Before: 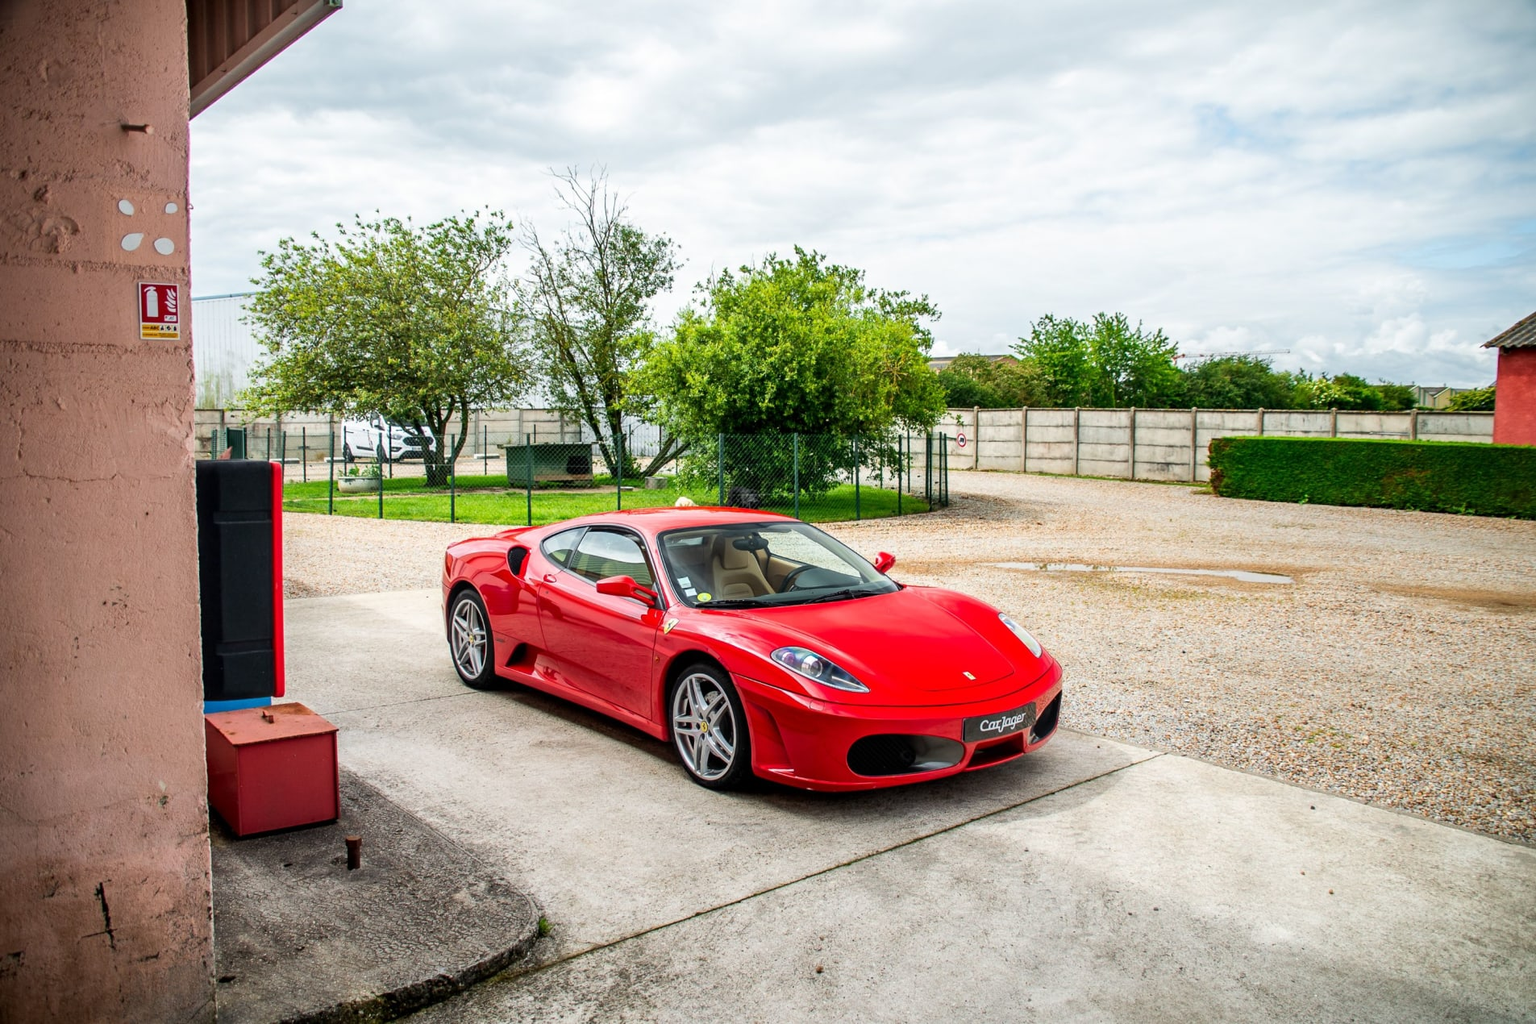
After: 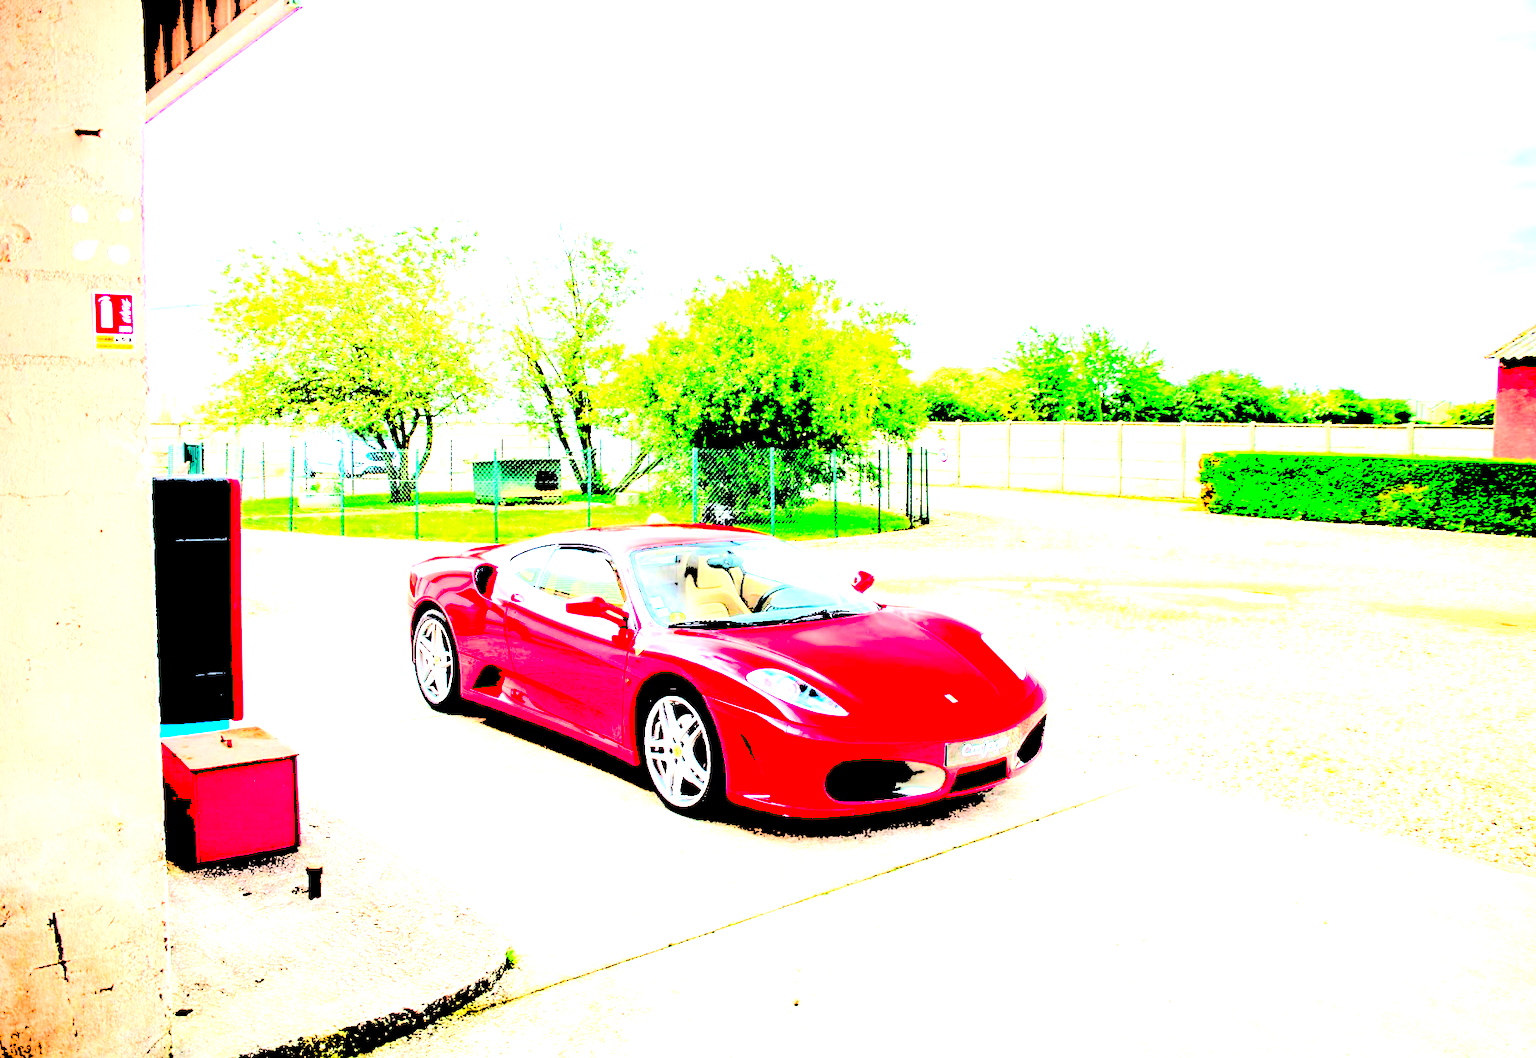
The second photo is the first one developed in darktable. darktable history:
contrast brightness saturation: contrast 0.12, brightness -0.12, saturation 0.2
crop and rotate: left 3.238%
levels: levels [0.246, 0.246, 0.506]
exposure: black level correction 0.001, exposure 1.822 EV, compensate exposure bias true, compensate highlight preservation false
